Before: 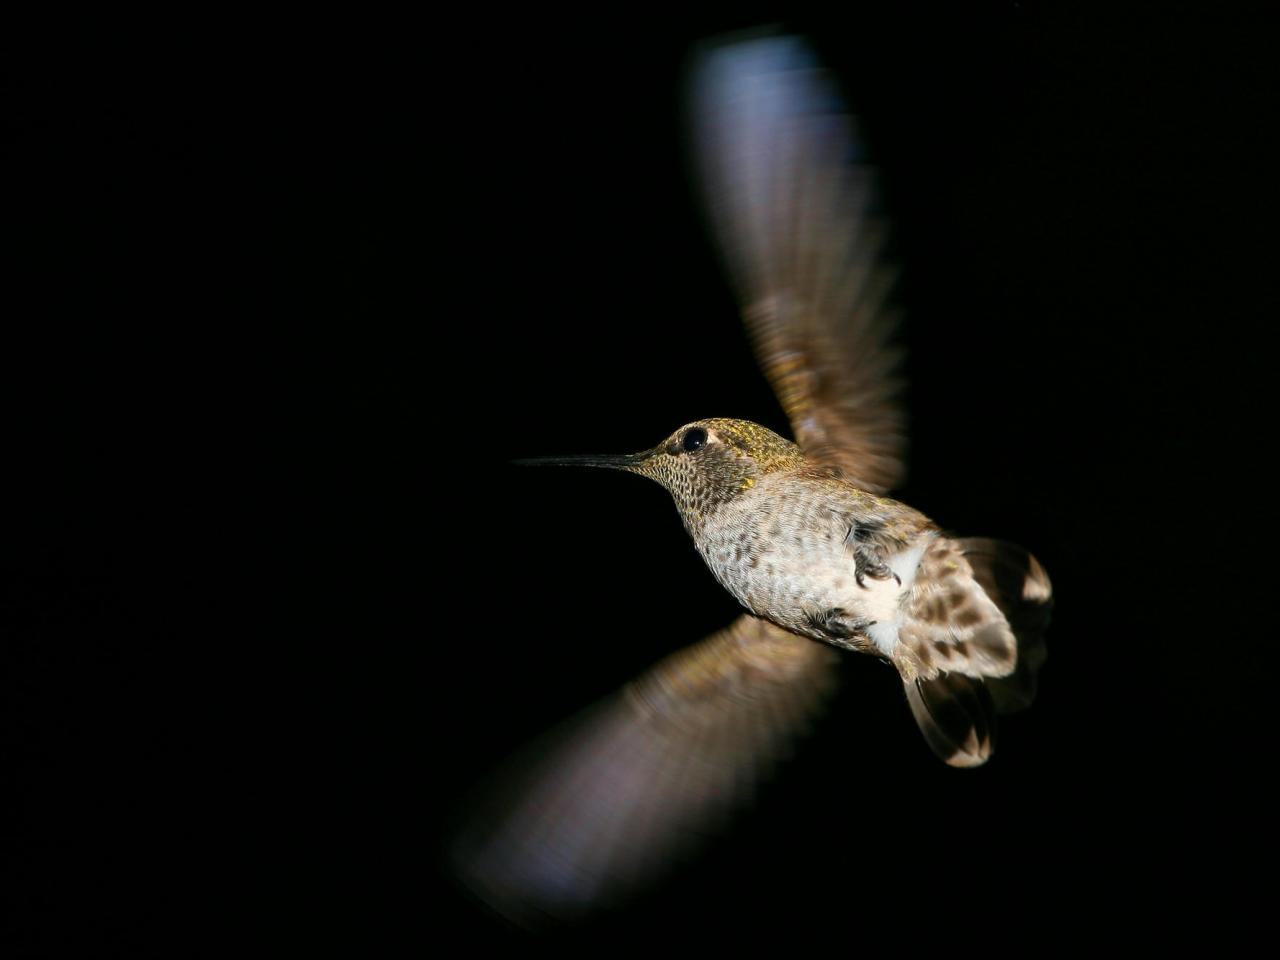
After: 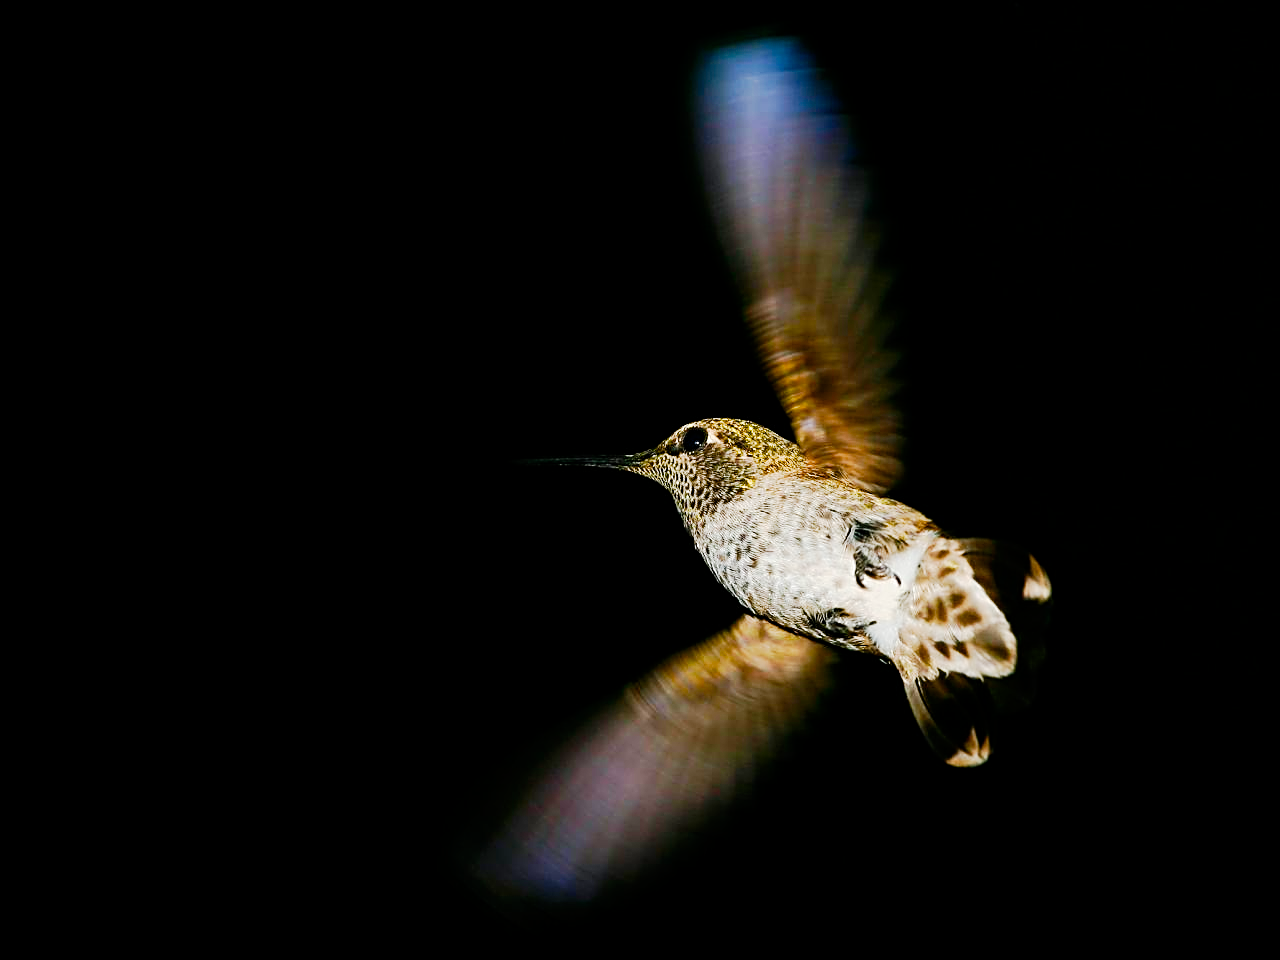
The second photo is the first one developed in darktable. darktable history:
tone curve: curves: ch0 [(0, 0) (0.037, 0.011) (0.135, 0.093) (0.266, 0.281) (0.461, 0.555) (0.581, 0.716) (0.675, 0.793) (0.767, 0.849) (0.91, 0.924) (1, 0.979)]; ch1 [(0, 0) (0.292, 0.278) (0.431, 0.418) (0.493, 0.479) (0.506, 0.5) (0.532, 0.537) (0.562, 0.581) (0.641, 0.663) (0.754, 0.76) (1, 1)]; ch2 [(0, 0) (0.294, 0.3) (0.361, 0.372) (0.429, 0.445) (0.478, 0.486) (0.502, 0.498) (0.518, 0.522) (0.531, 0.549) (0.561, 0.59) (0.64, 0.655) (0.693, 0.706) (0.845, 0.833) (1, 0.951)], preserve colors none
color balance rgb: shadows lift › luminance -20.212%, linear chroma grading › global chroma 16.569%, perceptual saturation grading › global saturation 25.802%, perceptual saturation grading › highlights -50.453%, perceptual saturation grading › shadows 30.247%
tone equalizer: edges refinement/feathering 500, mask exposure compensation -1.57 EV, preserve details no
sharpen: radius 2.536, amount 0.632
